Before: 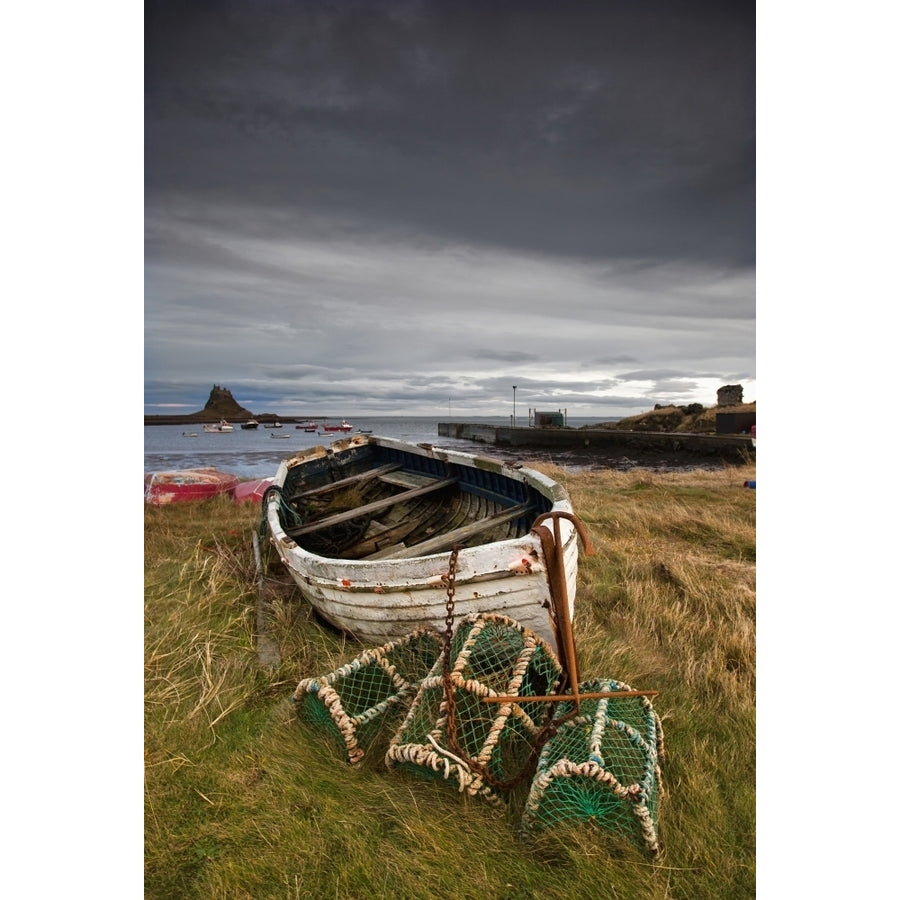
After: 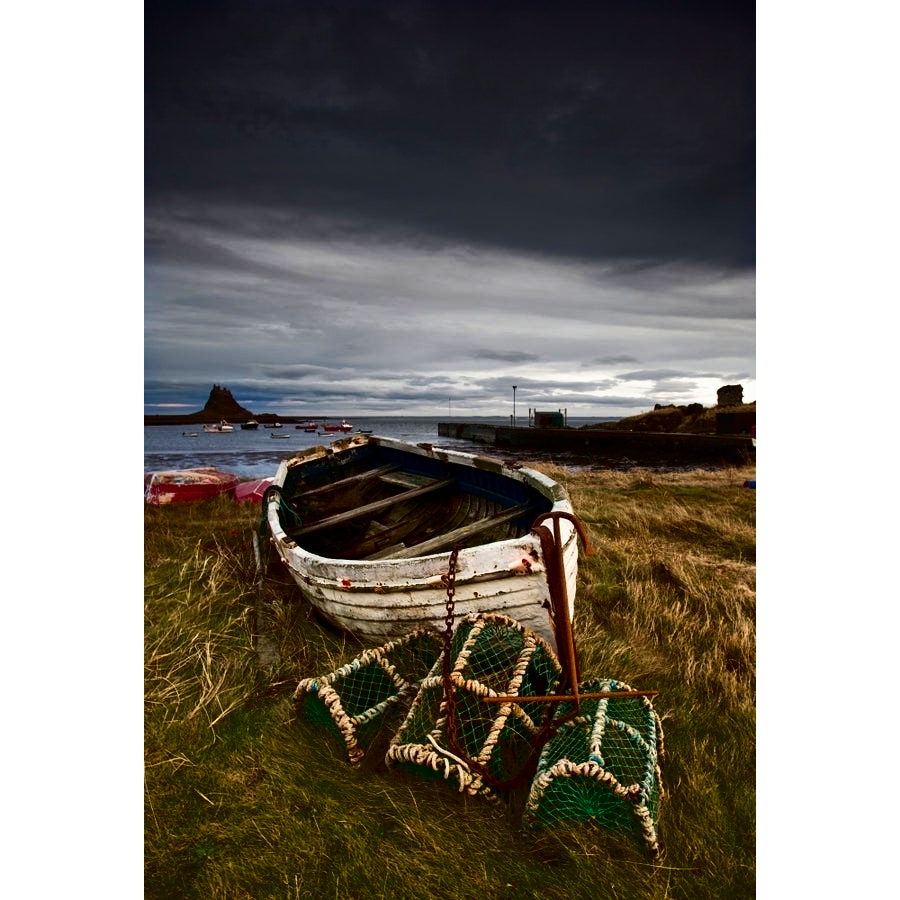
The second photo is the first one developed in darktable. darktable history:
velvia: on, module defaults
contrast brightness saturation: contrast 0.24, brightness -0.24, saturation 0.14
